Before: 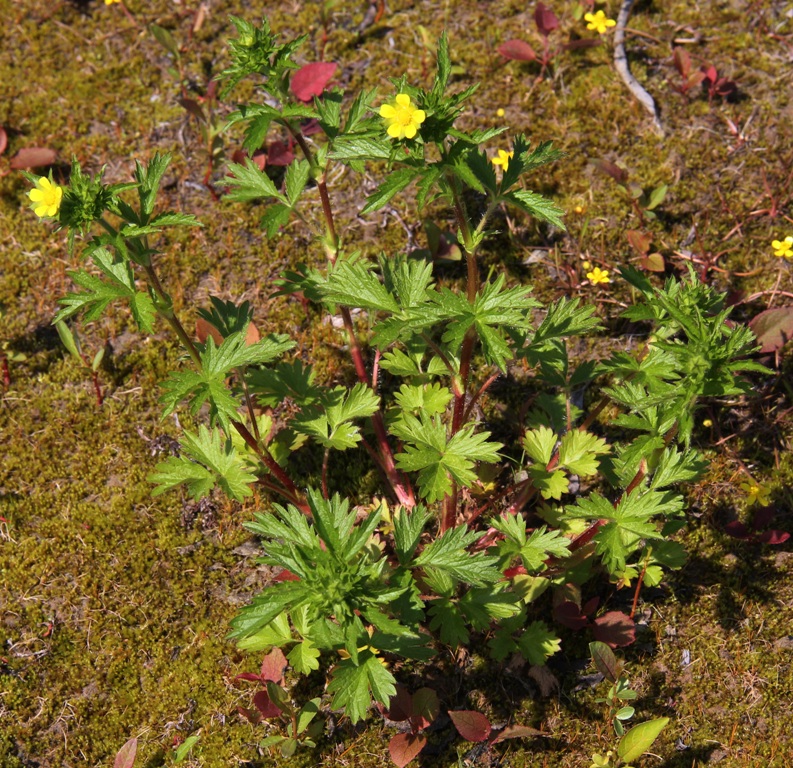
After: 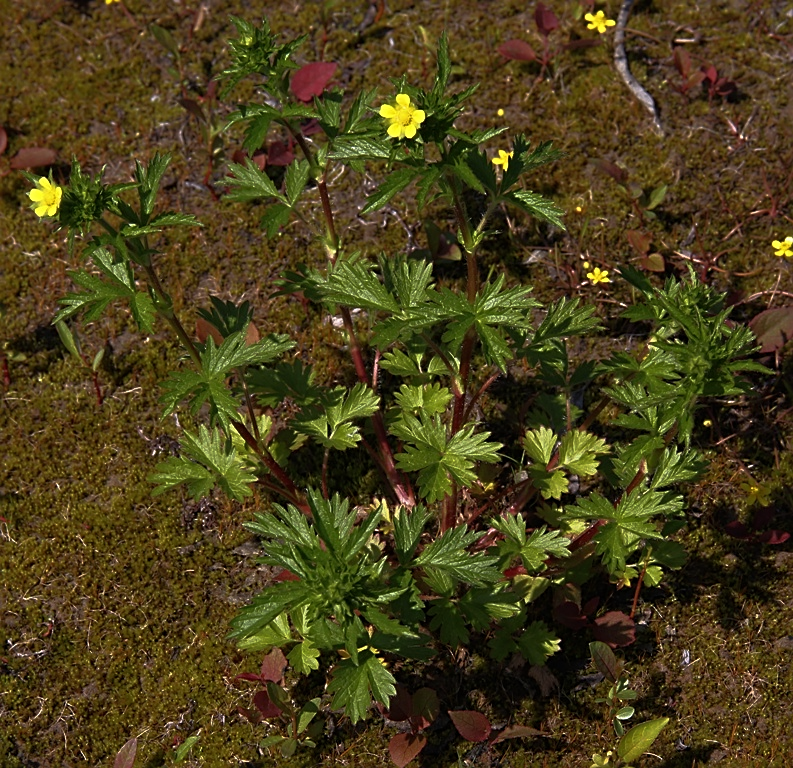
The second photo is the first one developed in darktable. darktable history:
sharpen: on, module defaults
base curve: curves: ch0 [(0, 0) (0.564, 0.291) (0.802, 0.731) (1, 1)]
